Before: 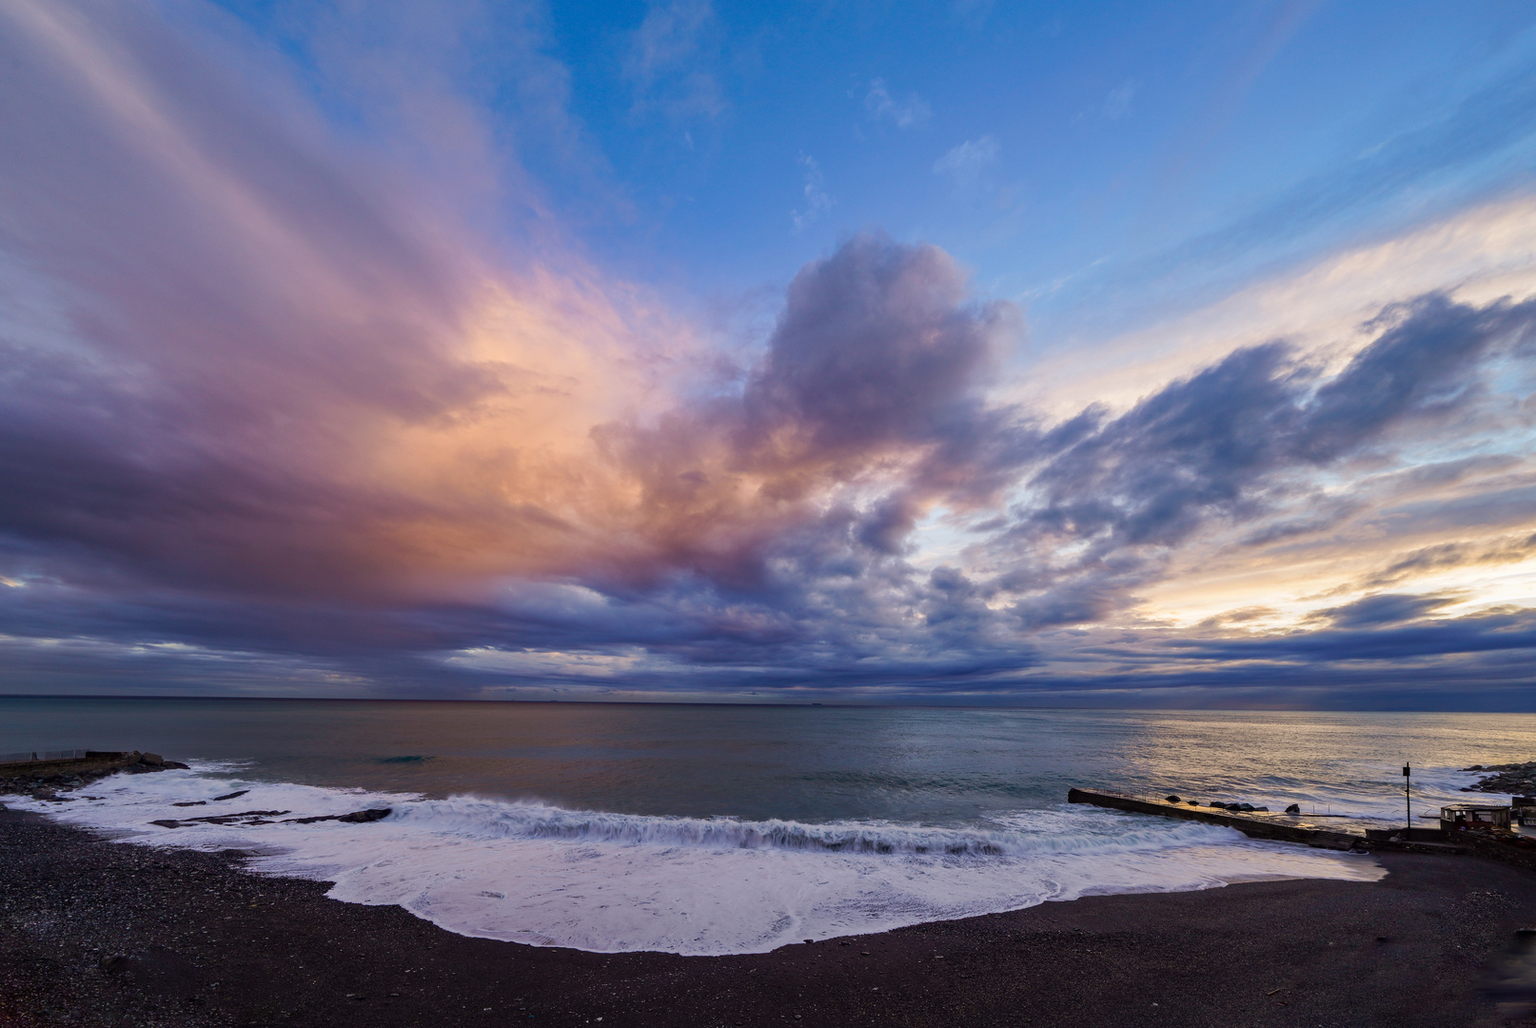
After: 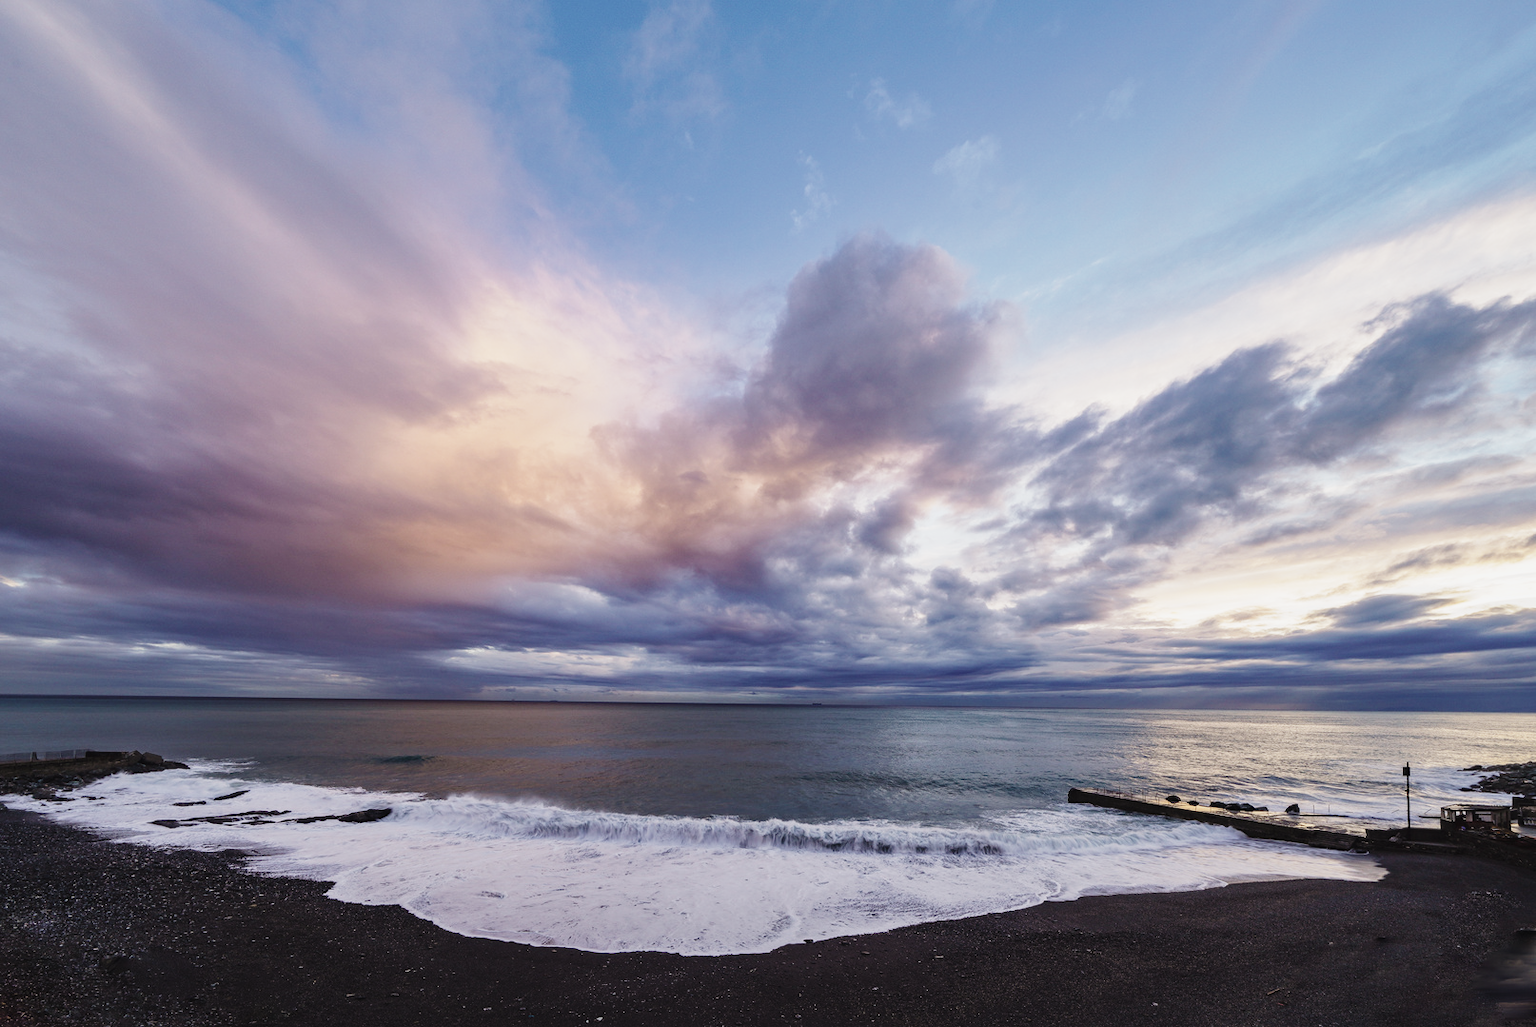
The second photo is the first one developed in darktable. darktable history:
shadows and highlights: radius 126.72, shadows 21.11, highlights -21.51, low approximation 0.01
base curve: curves: ch0 [(0, 0) (0.028, 0.03) (0.121, 0.232) (0.46, 0.748) (0.859, 0.968) (1, 1)], preserve colors none
exposure: exposure -0.058 EV, compensate highlight preservation false
contrast brightness saturation: contrast -0.052, saturation -0.403
